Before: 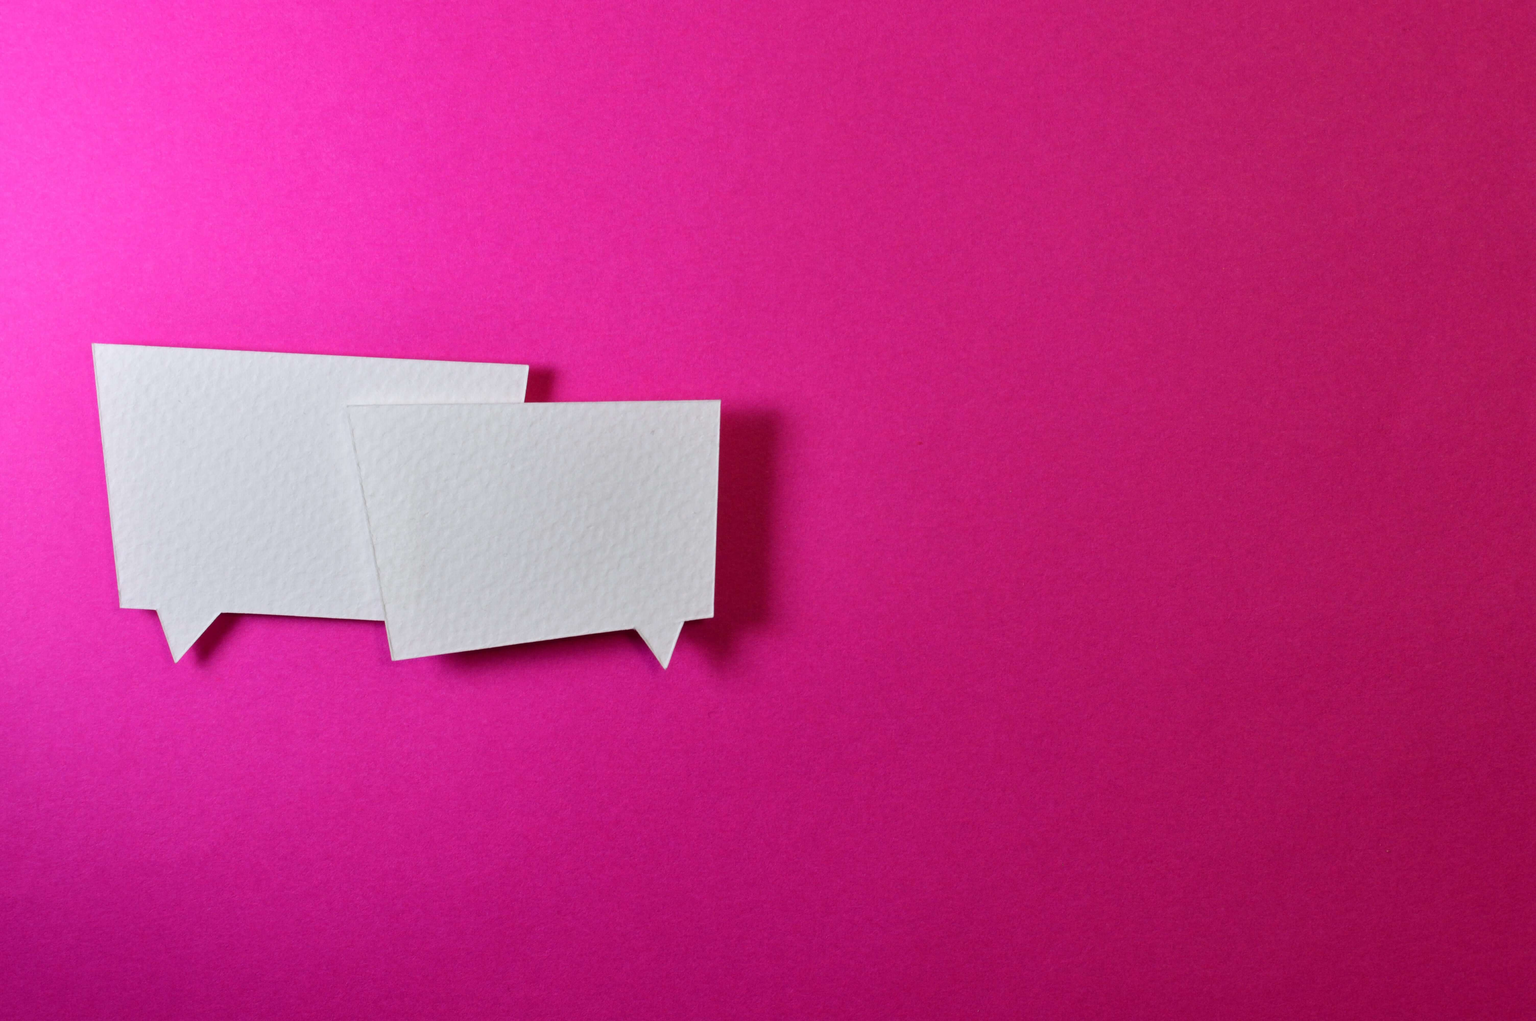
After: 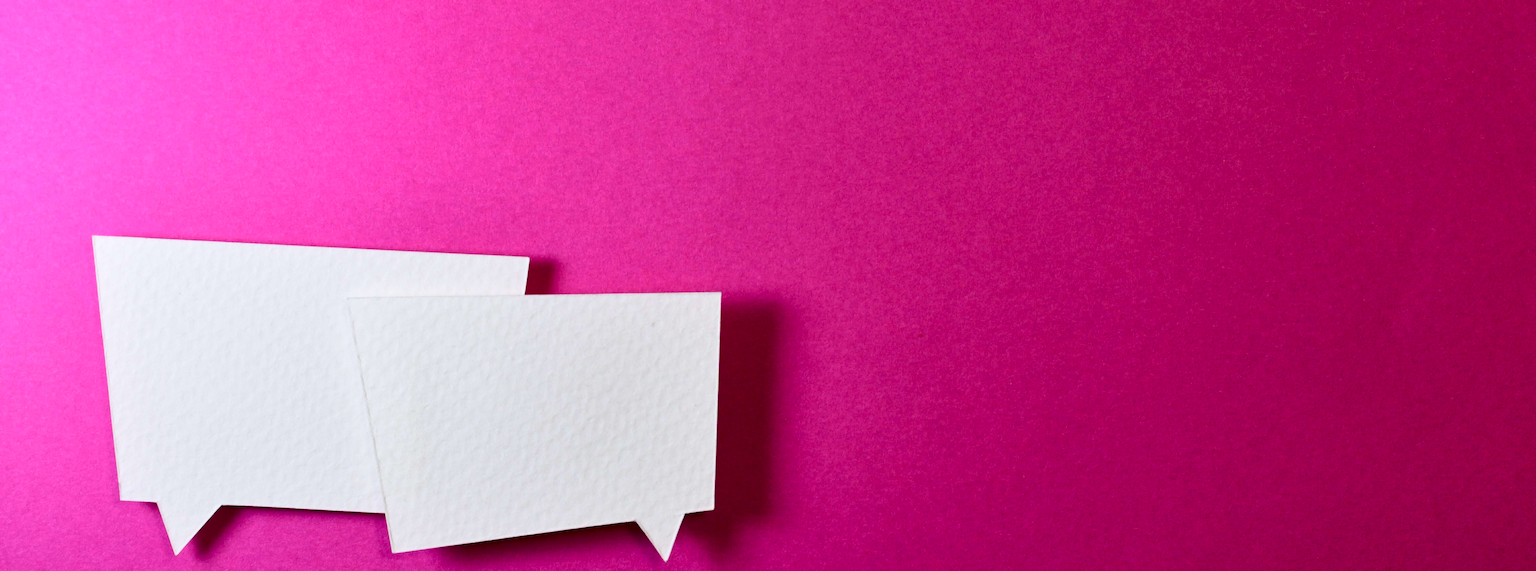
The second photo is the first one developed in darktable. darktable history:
contrast brightness saturation: contrast 0.294
crop and rotate: top 10.611%, bottom 33.45%
